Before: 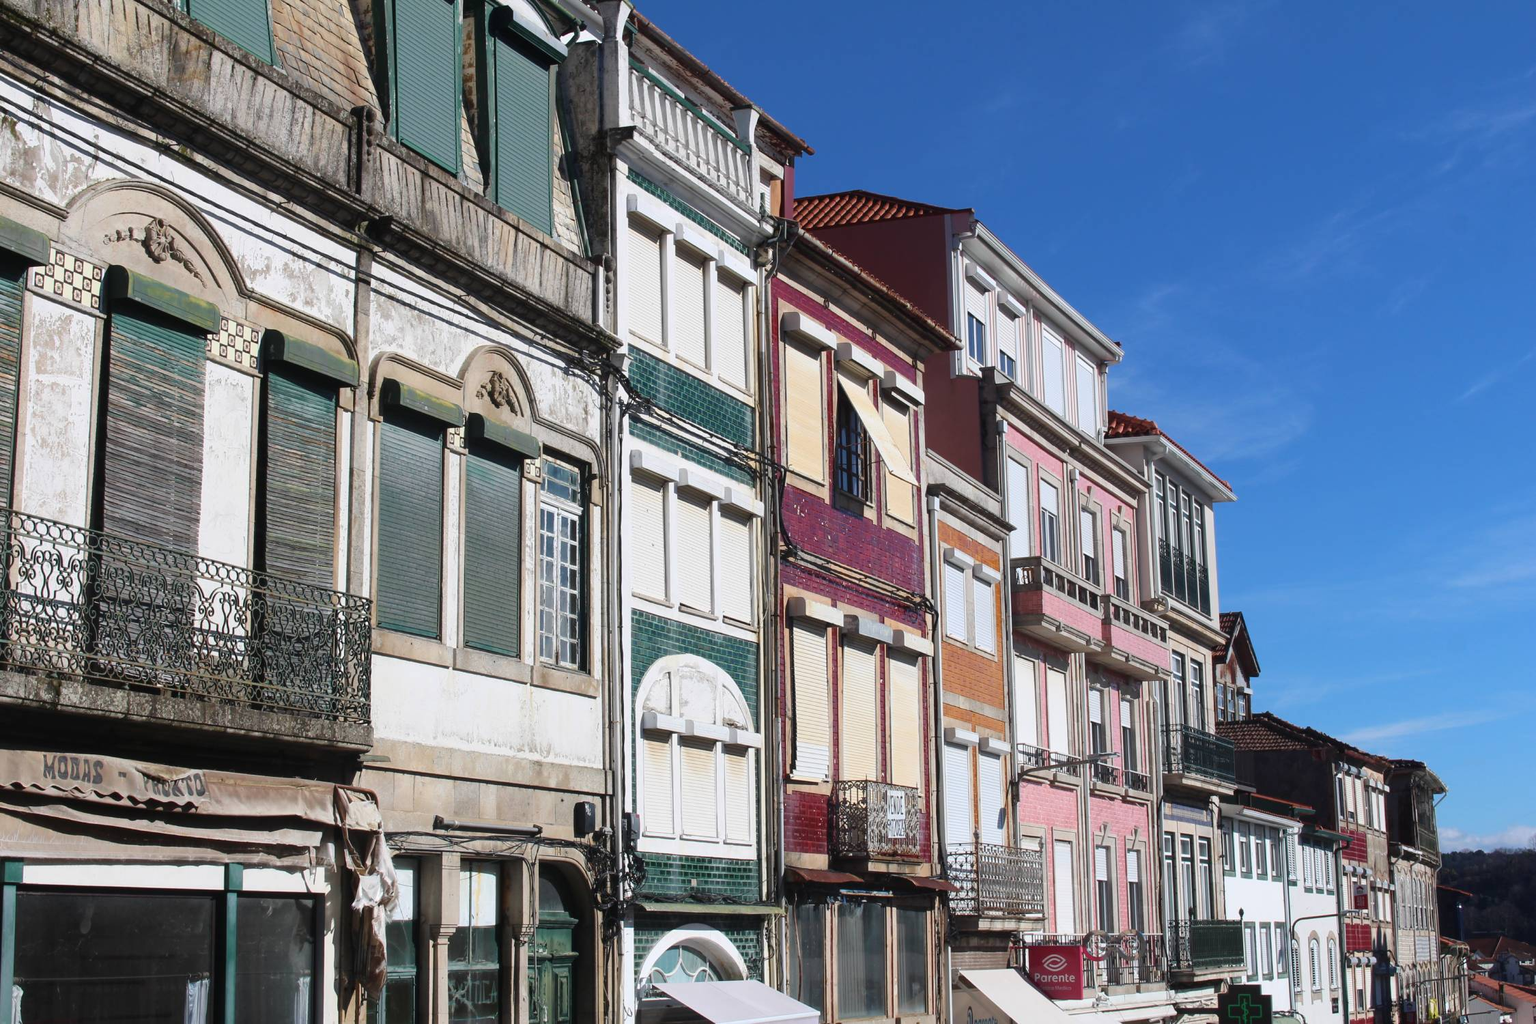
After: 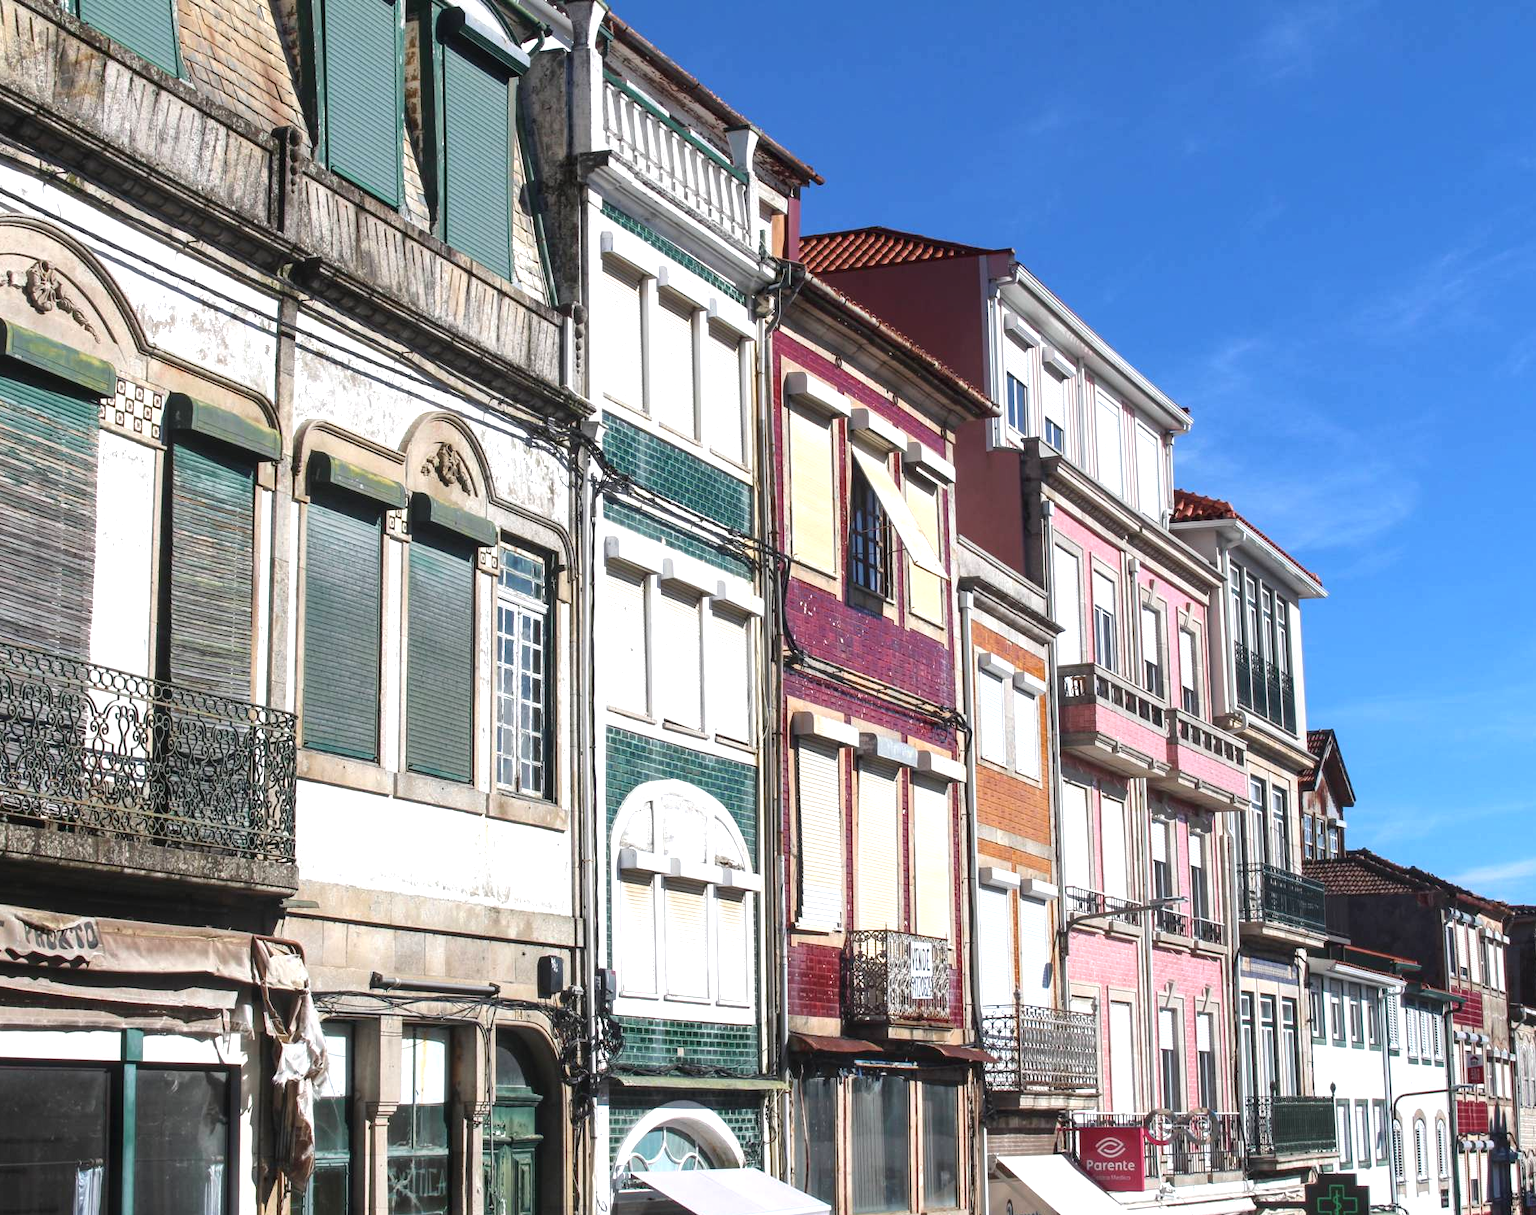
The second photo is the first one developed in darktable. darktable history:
exposure: exposure 0.6 EV, compensate highlight preservation false
local contrast: on, module defaults
crop: left 8.026%, right 7.374%
